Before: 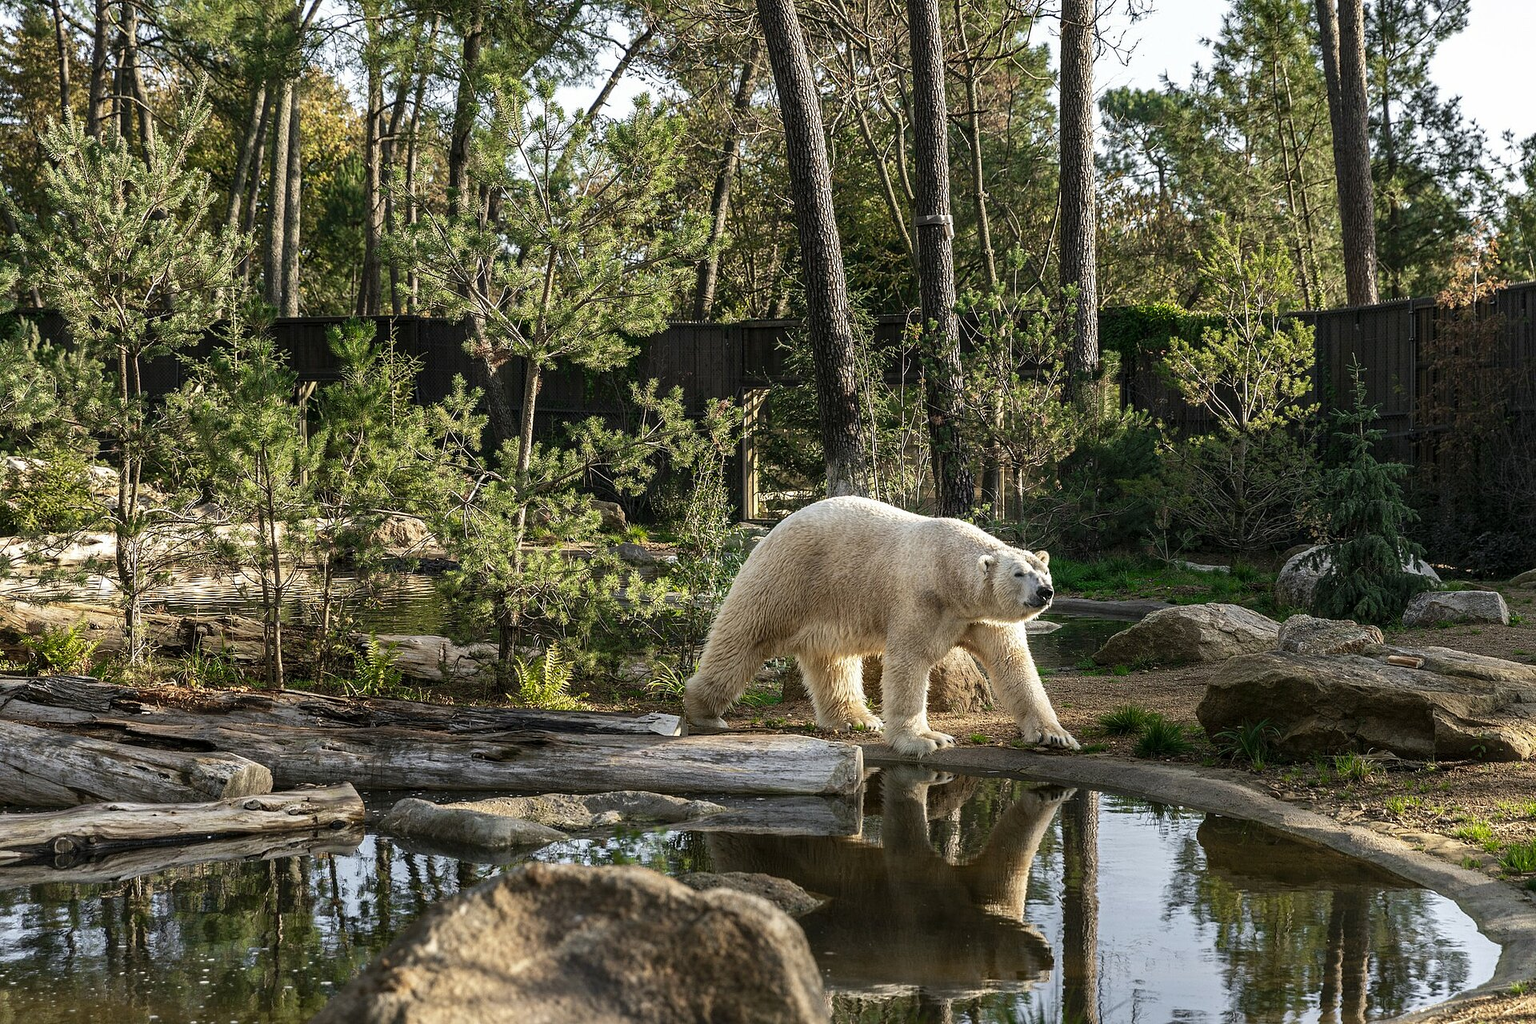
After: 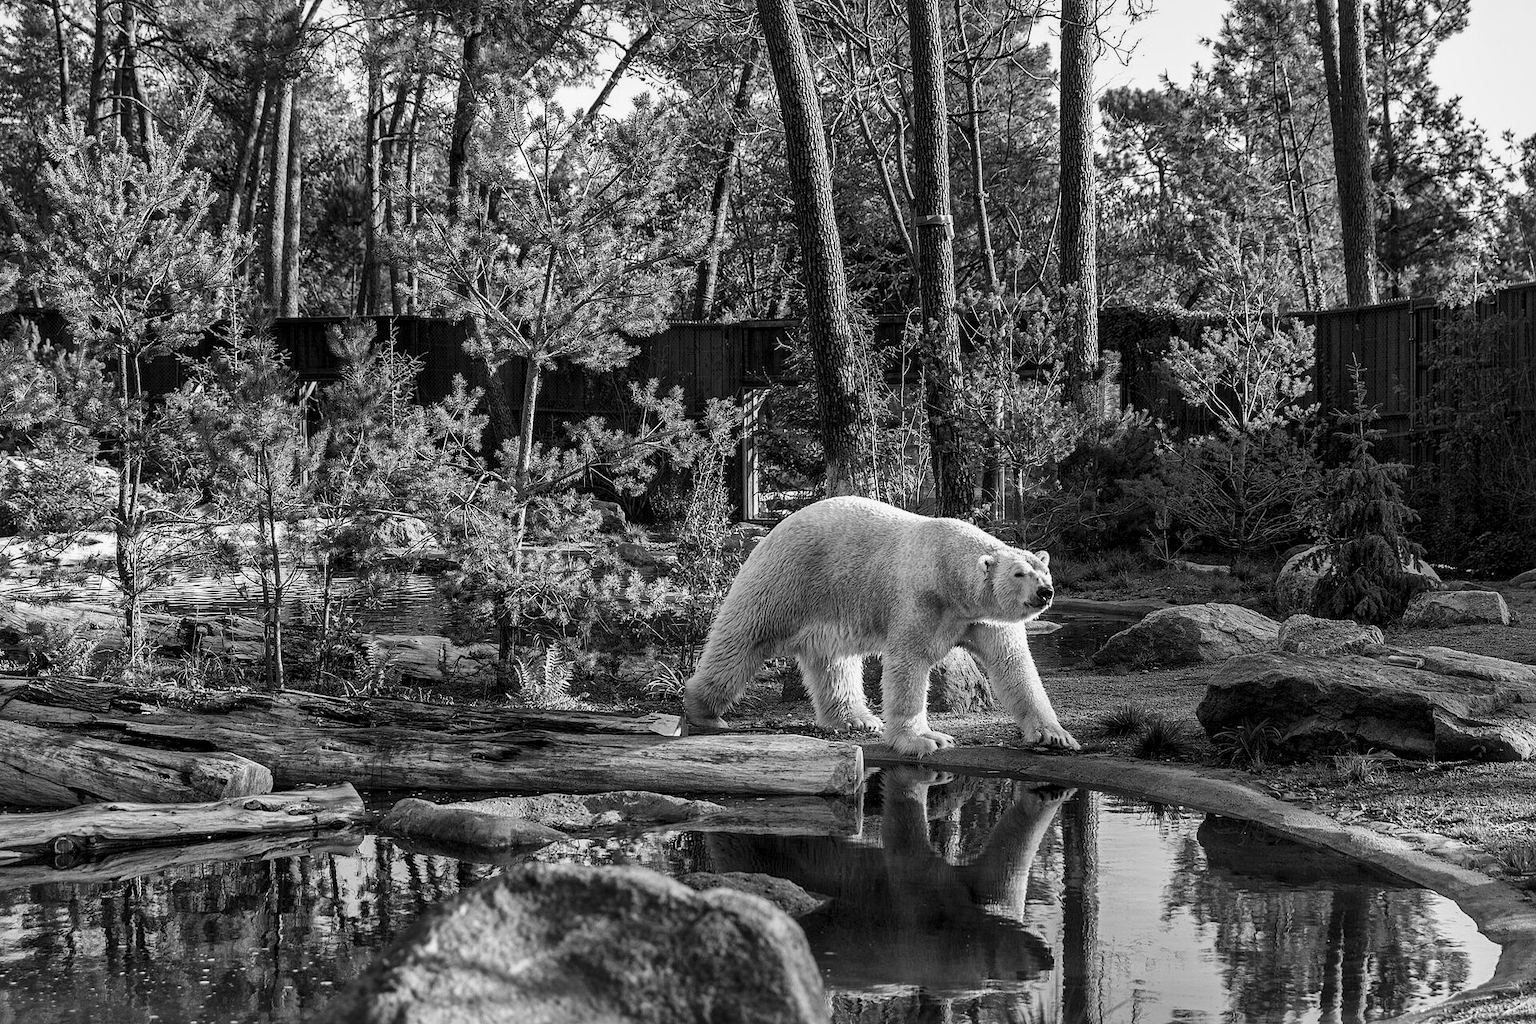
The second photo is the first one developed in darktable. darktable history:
monochrome: a -92.57, b 58.91
local contrast: mode bilateral grid, contrast 20, coarseness 50, detail 161%, midtone range 0.2
